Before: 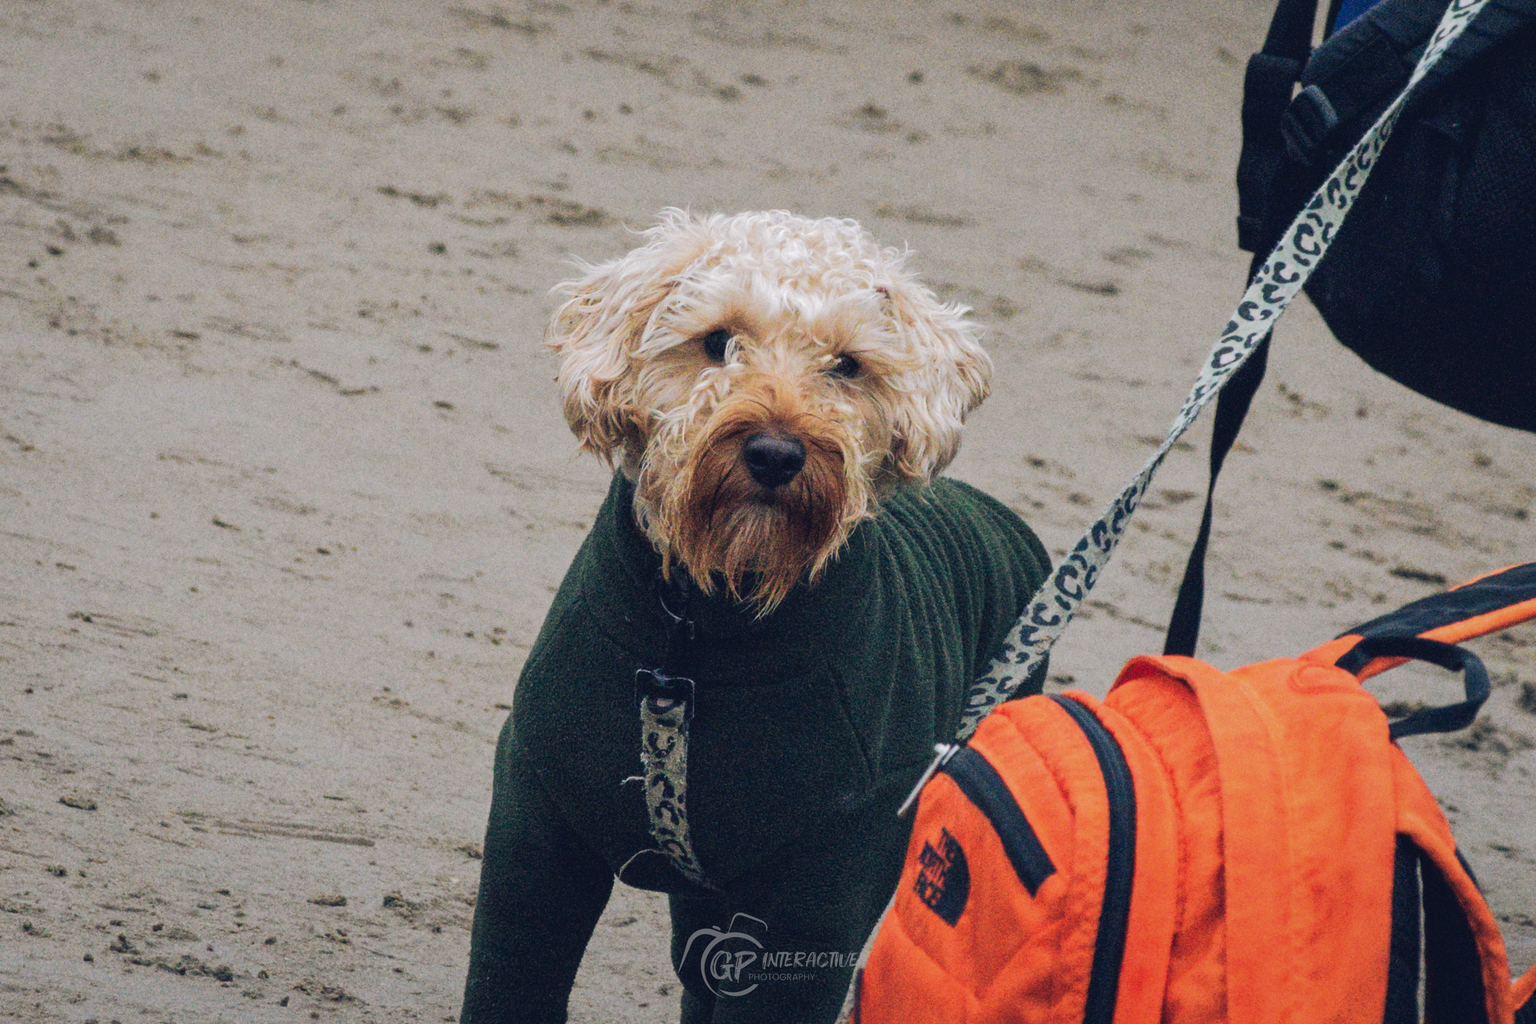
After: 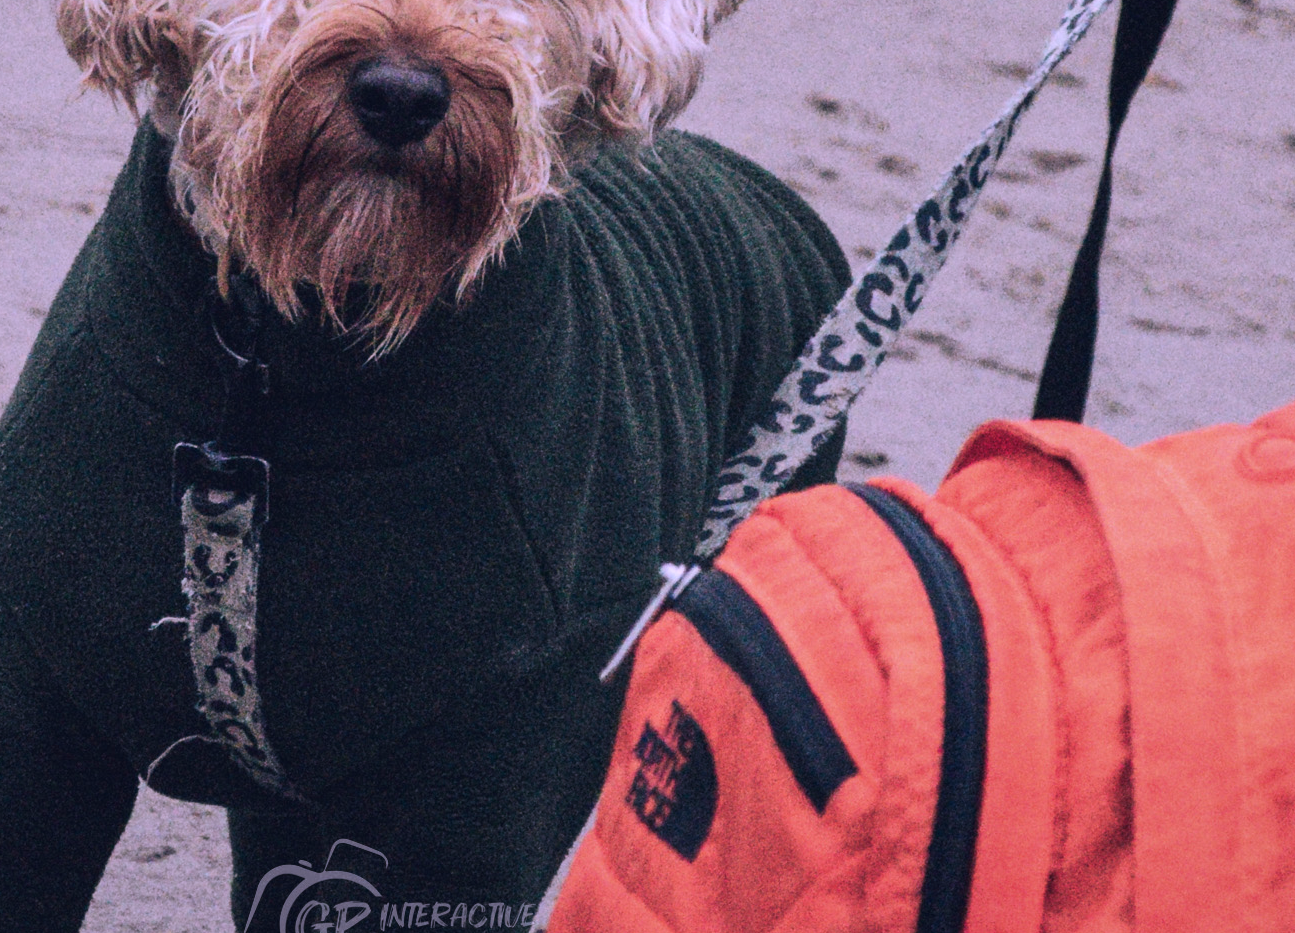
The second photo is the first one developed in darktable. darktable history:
crop: left 34.479%, top 38.822%, right 13.718%, bottom 5.172%
contrast brightness saturation: contrast 0.11, saturation -0.17
color correction: highlights a* 15.03, highlights b* -25.07
